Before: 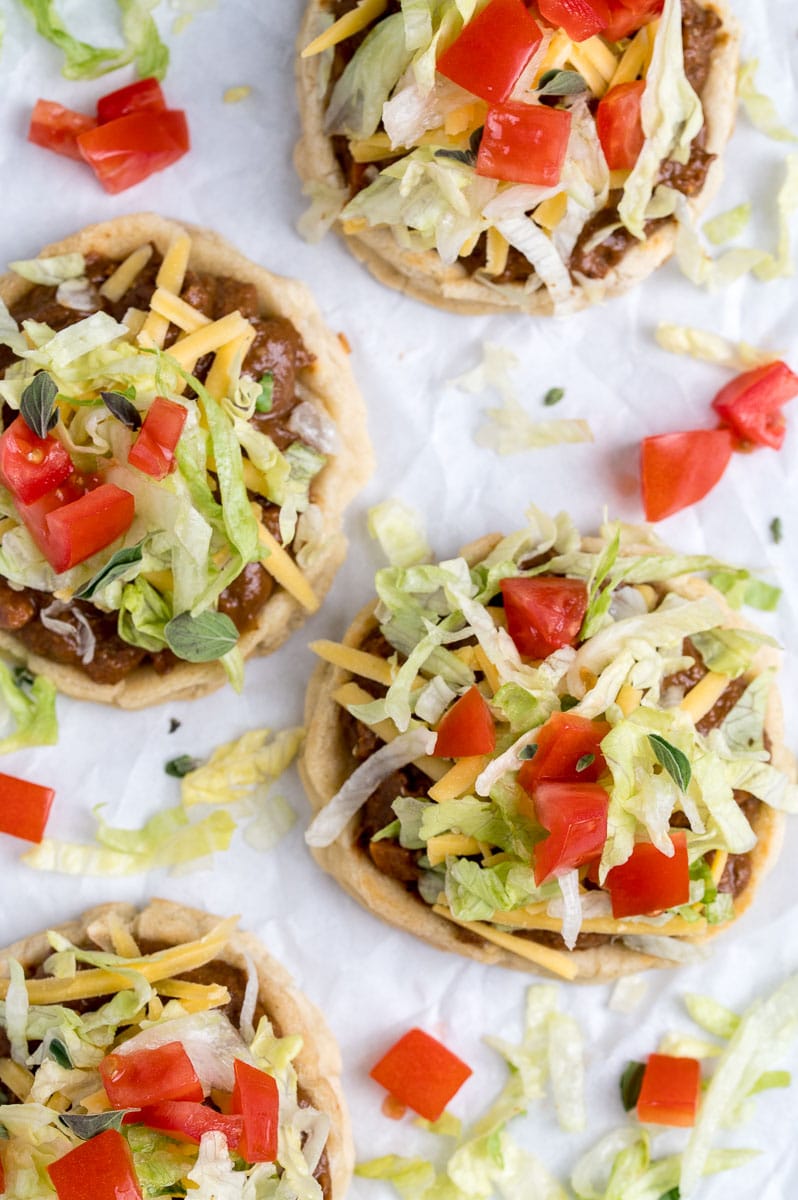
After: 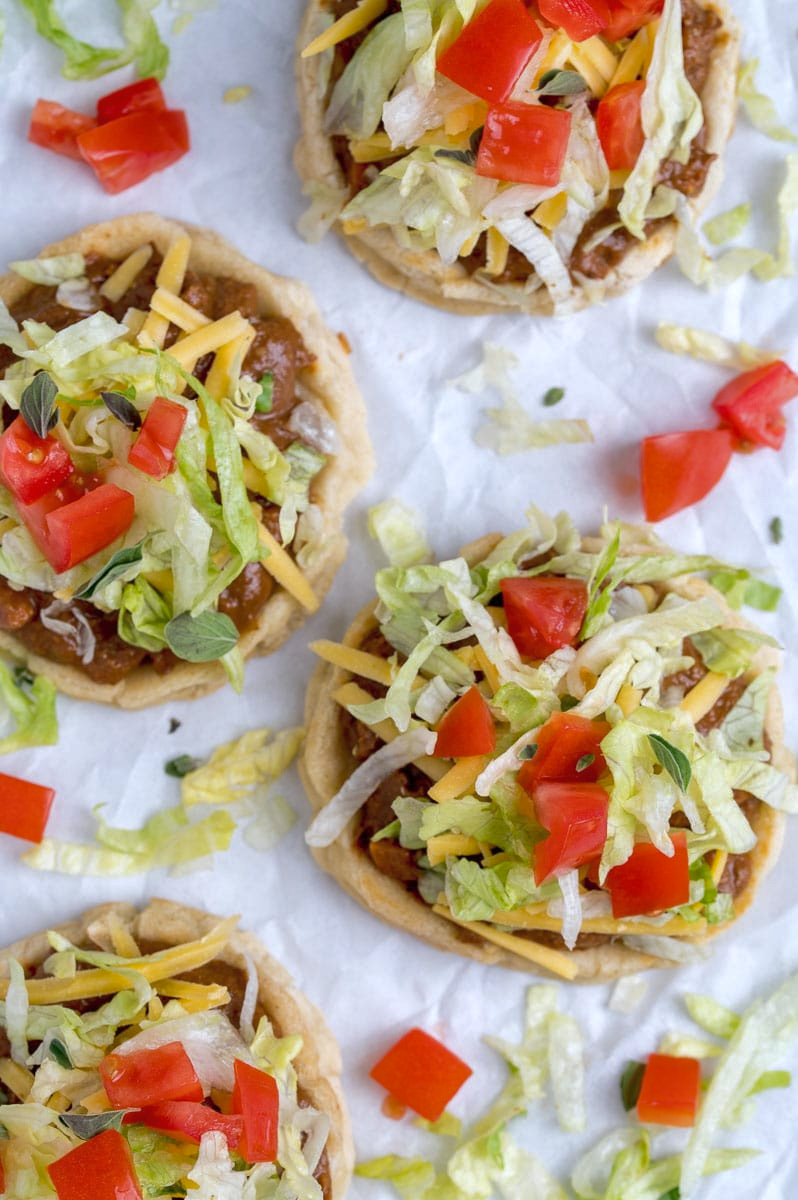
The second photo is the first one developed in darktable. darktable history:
shadows and highlights: on, module defaults
white balance: red 0.98, blue 1.034
